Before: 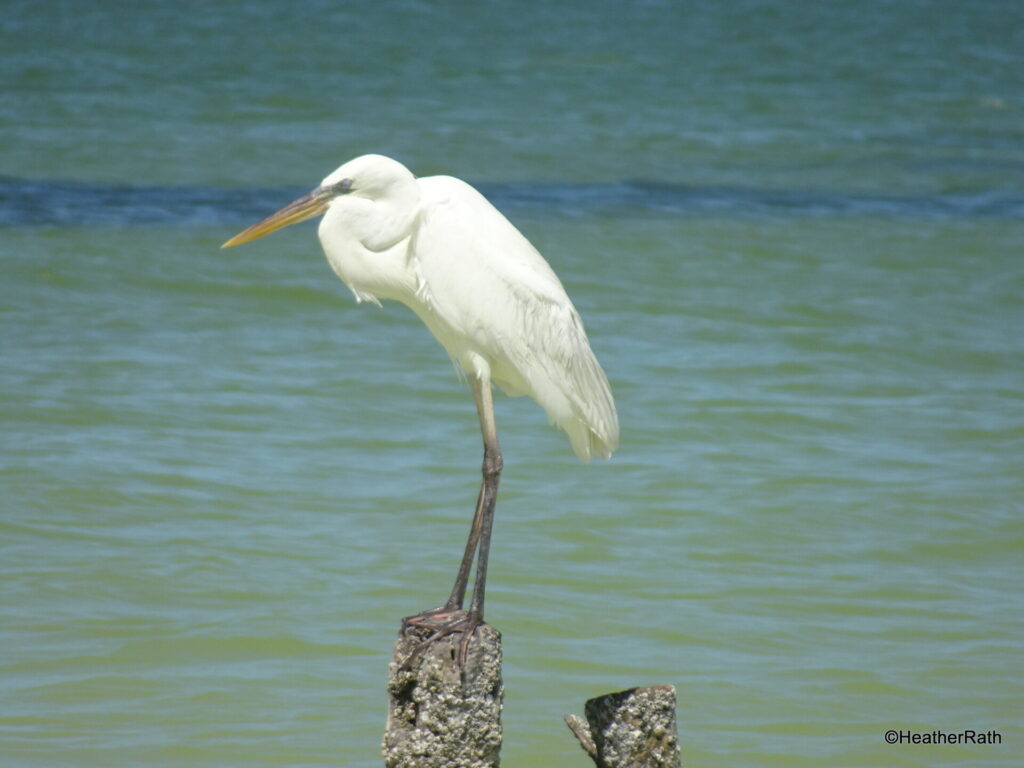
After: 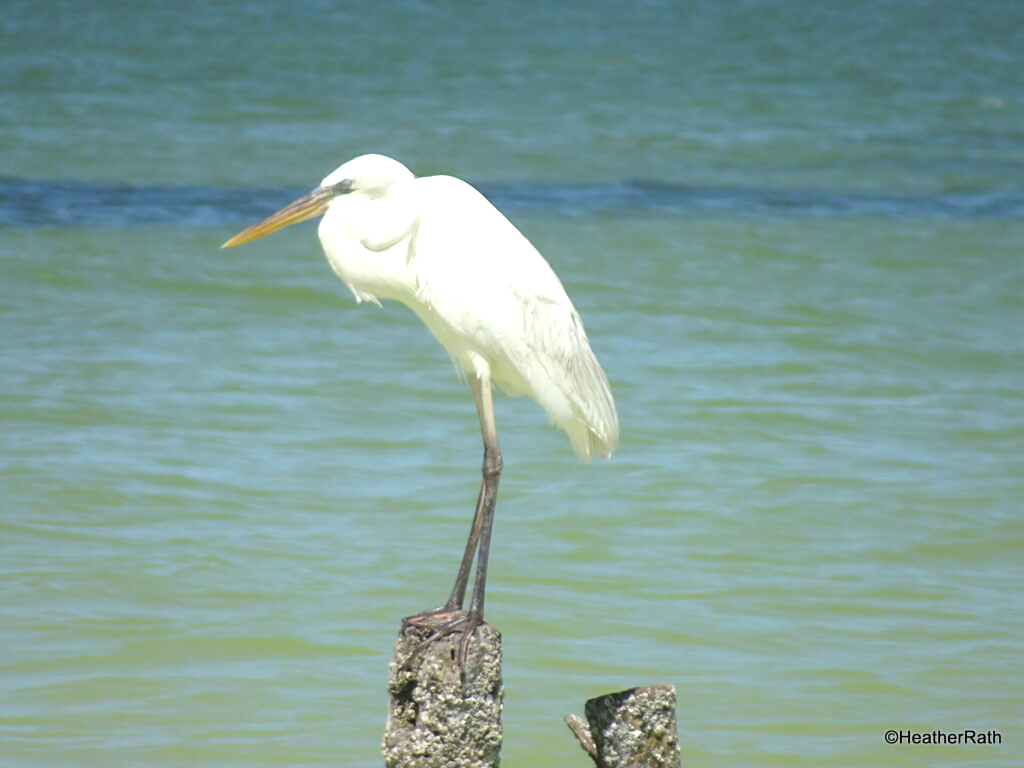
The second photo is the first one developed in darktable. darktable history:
exposure: black level correction 0, exposure 0.5 EV, compensate highlight preservation false
contrast equalizer: octaves 7, y [[0.502, 0.505, 0.512, 0.529, 0.564, 0.588], [0.5 ×6], [0.502, 0.505, 0.512, 0.529, 0.564, 0.588], [0, 0.001, 0.001, 0.004, 0.008, 0.011], [0, 0.001, 0.001, 0.004, 0.008, 0.011]], mix -1
sharpen: on, module defaults
